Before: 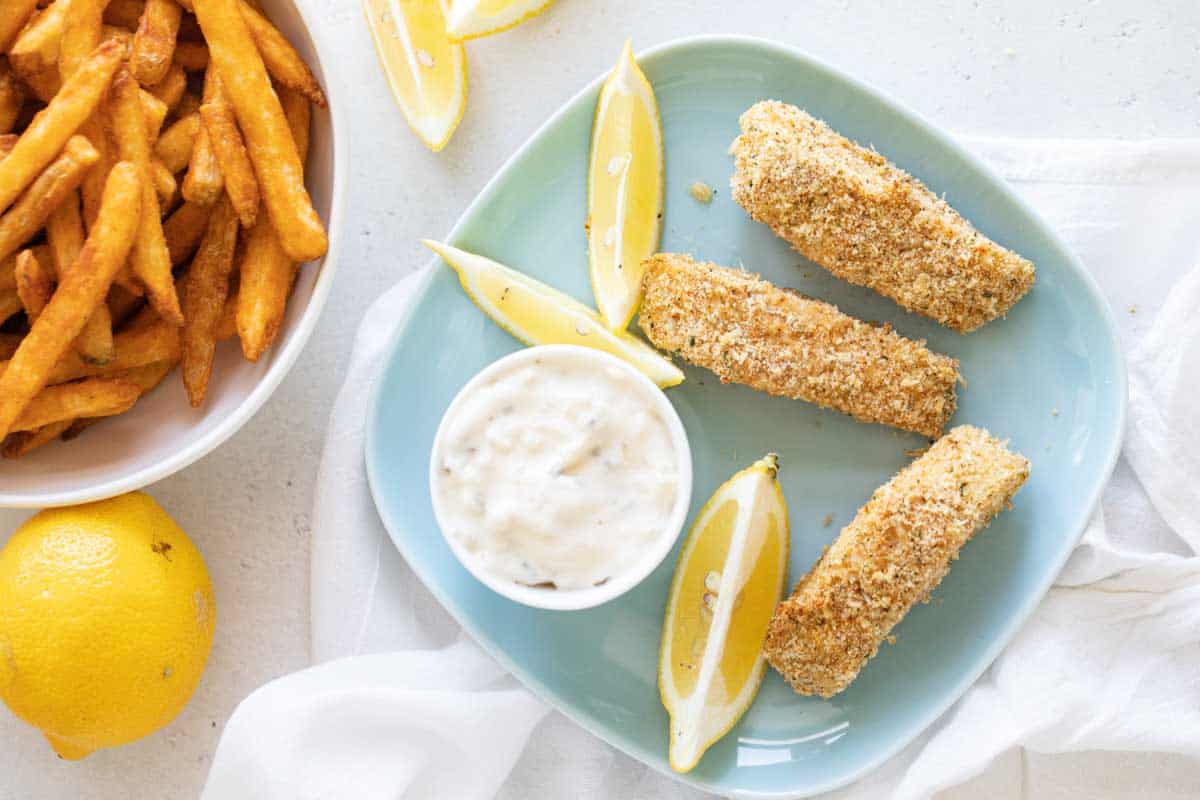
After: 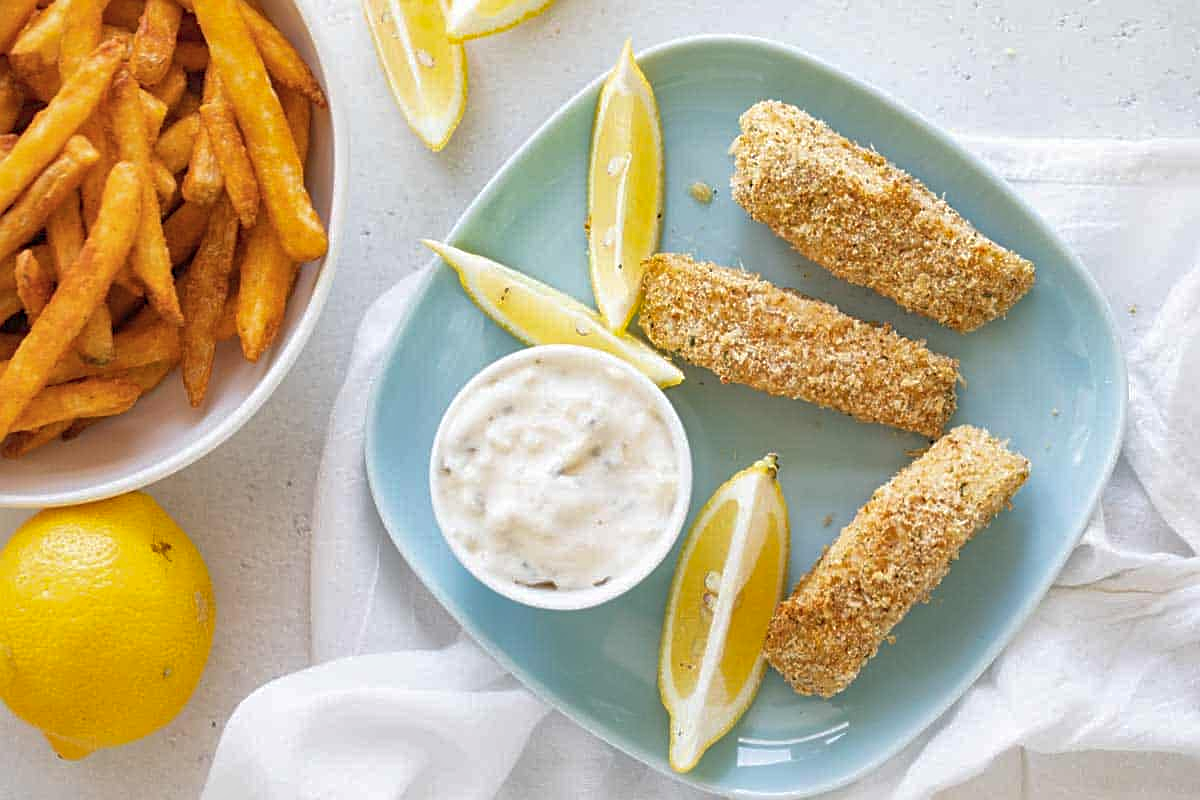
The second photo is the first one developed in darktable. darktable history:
shadows and highlights: on, module defaults
sharpen: on, module defaults
color balance rgb: perceptual saturation grading › global saturation 0.24%
